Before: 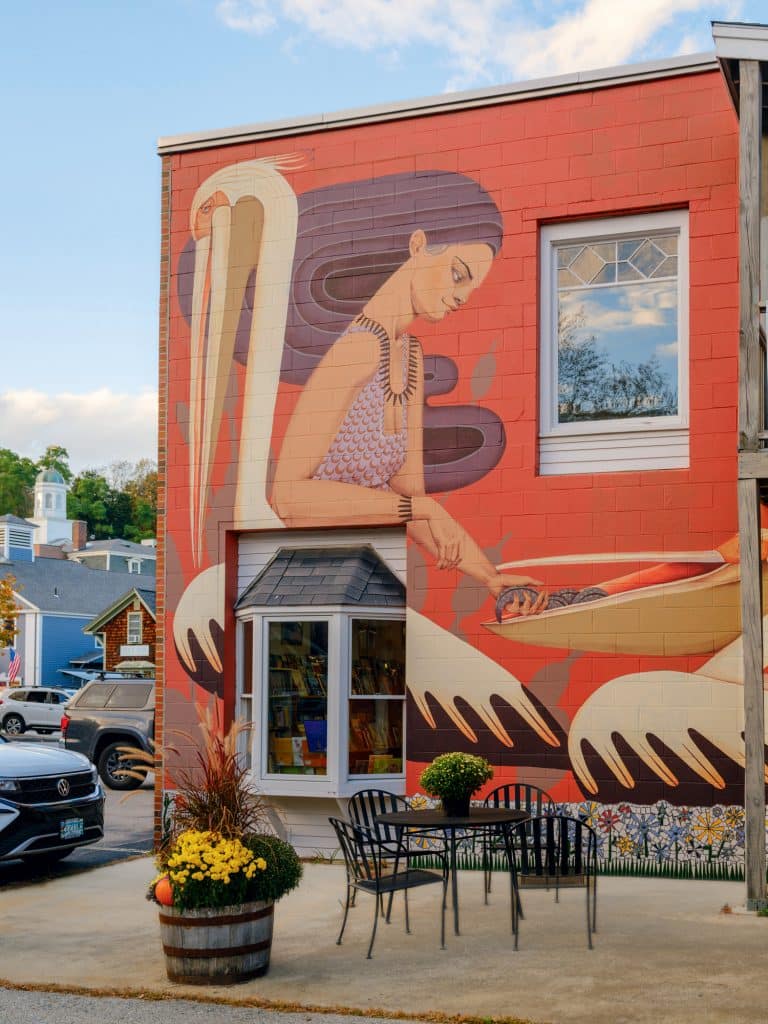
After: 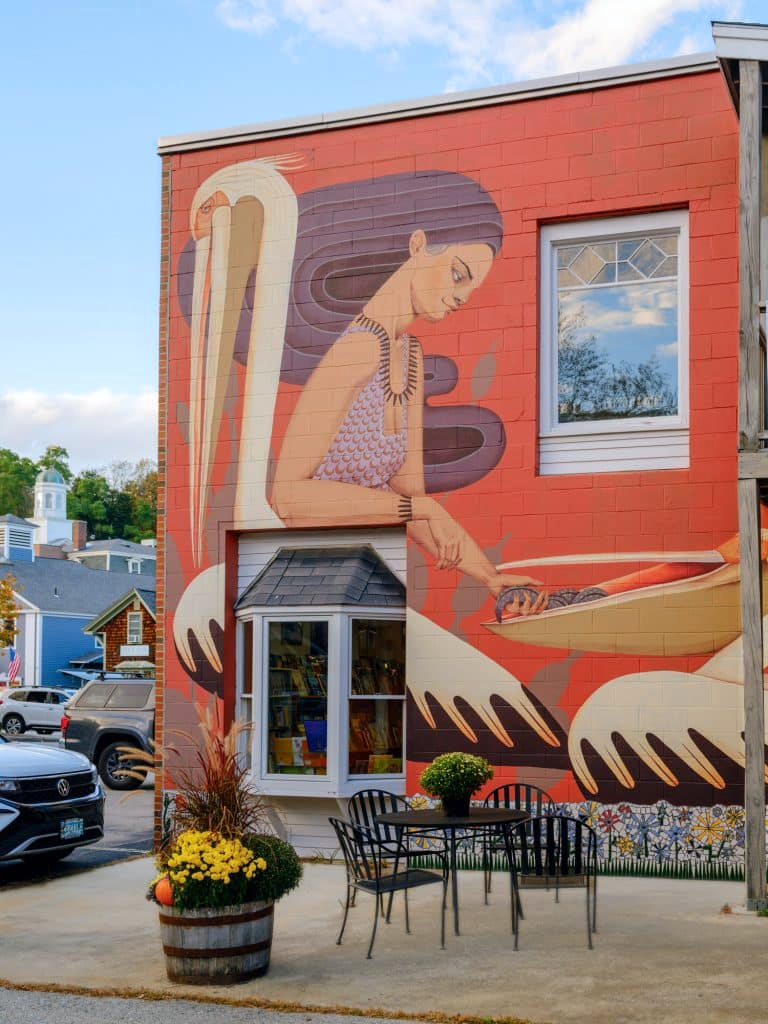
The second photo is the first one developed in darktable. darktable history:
white balance: red 0.967, blue 1.049
levels: mode automatic, black 0.023%, white 99.97%, levels [0.062, 0.494, 0.925]
